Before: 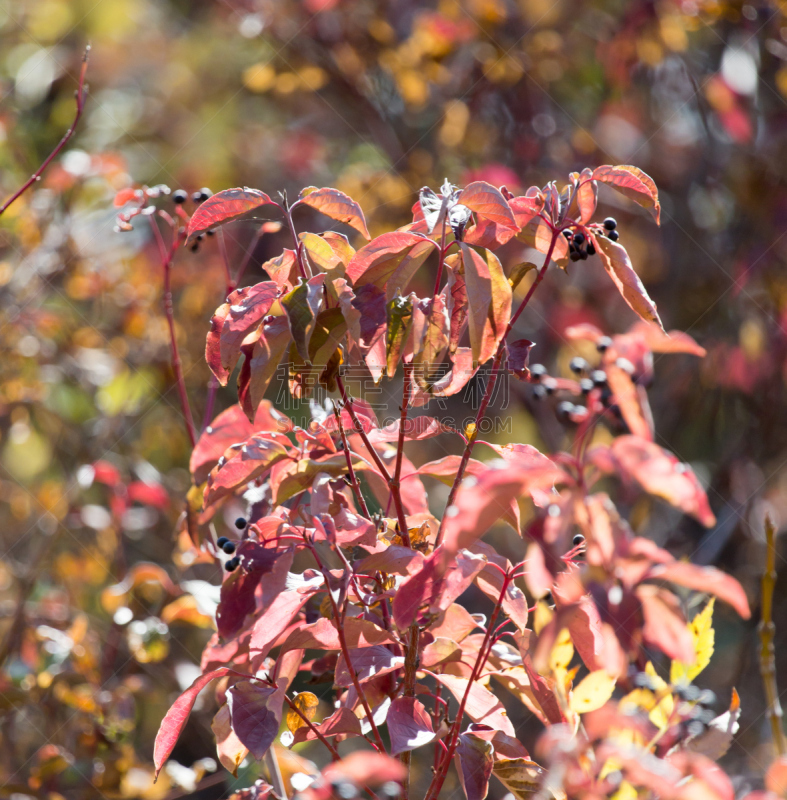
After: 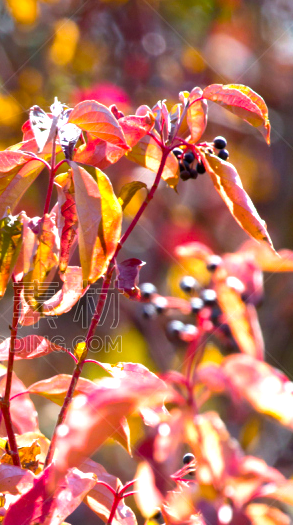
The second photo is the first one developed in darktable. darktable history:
crop and rotate: left 49.599%, top 10.152%, right 13.102%, bottom 24.191%
color balance rgb: perceptual saturation grading › global saturation 19.834%, perceptual brilliance grading › global brilliance 24.19%, global vibrance 41.753%
